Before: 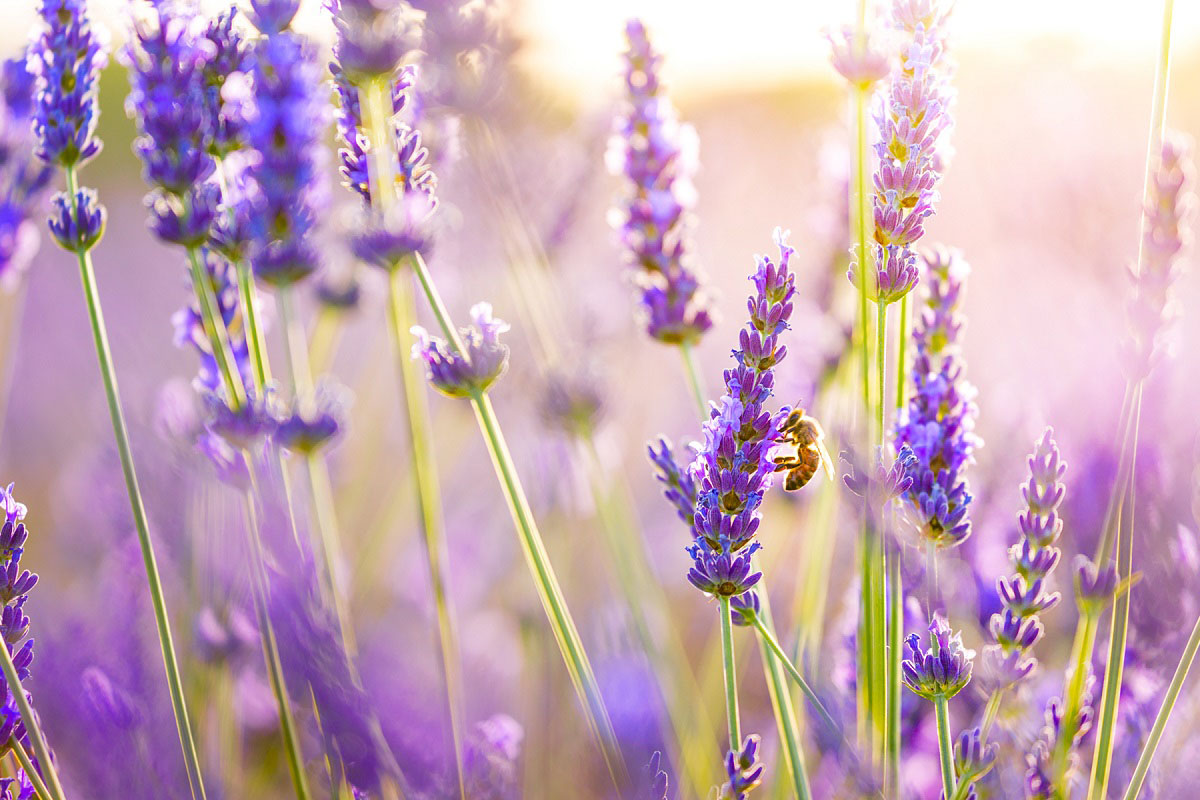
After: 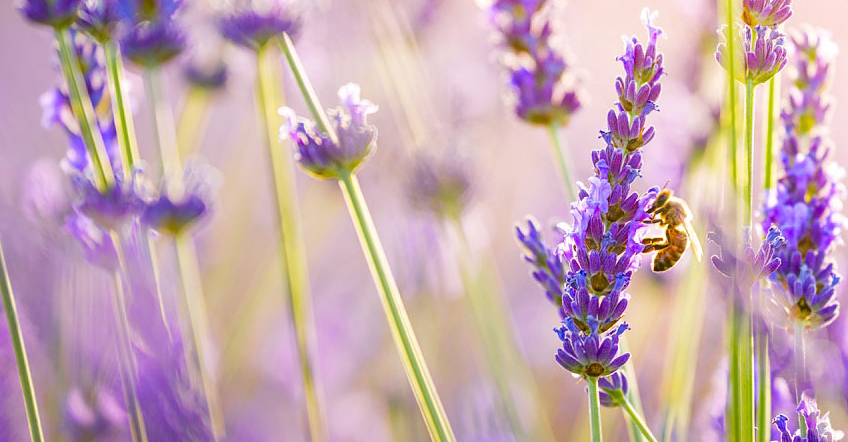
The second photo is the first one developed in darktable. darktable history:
crop: left 11.024%, top 27.406%, right 18.287%, bottom 17.225%
